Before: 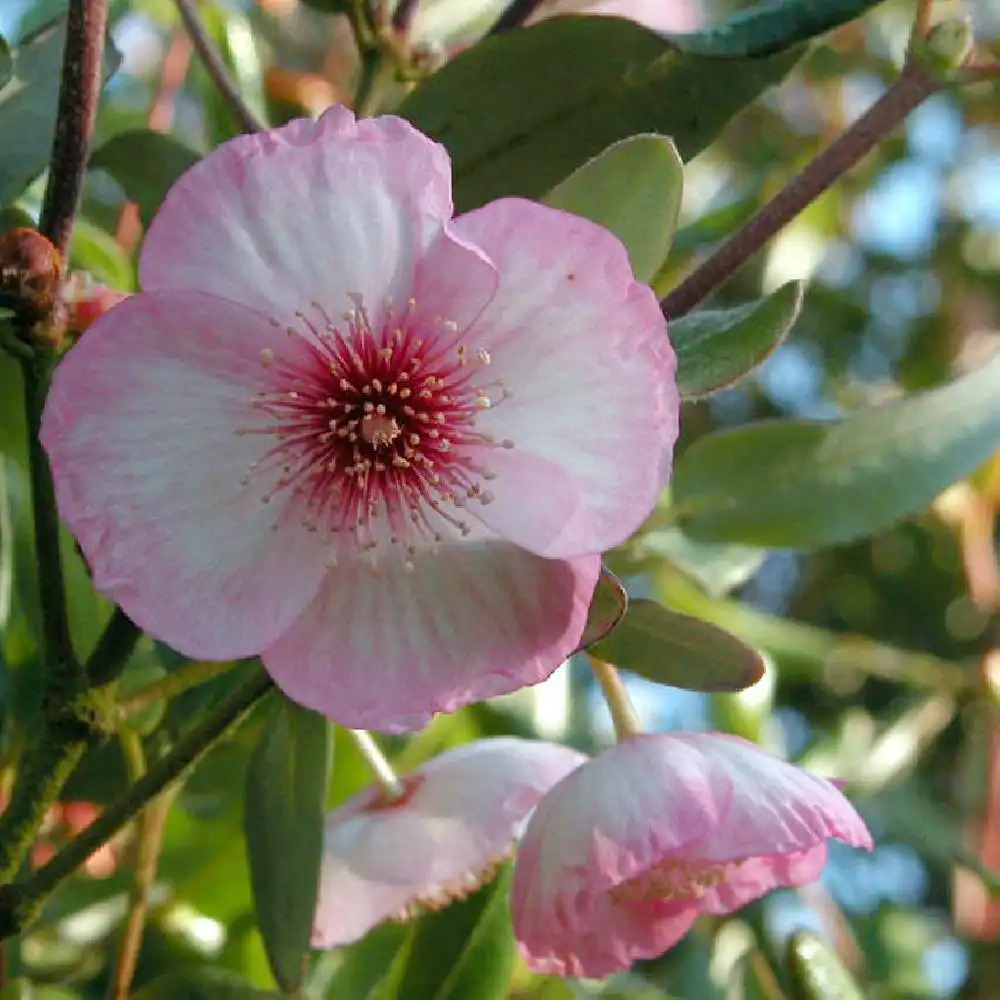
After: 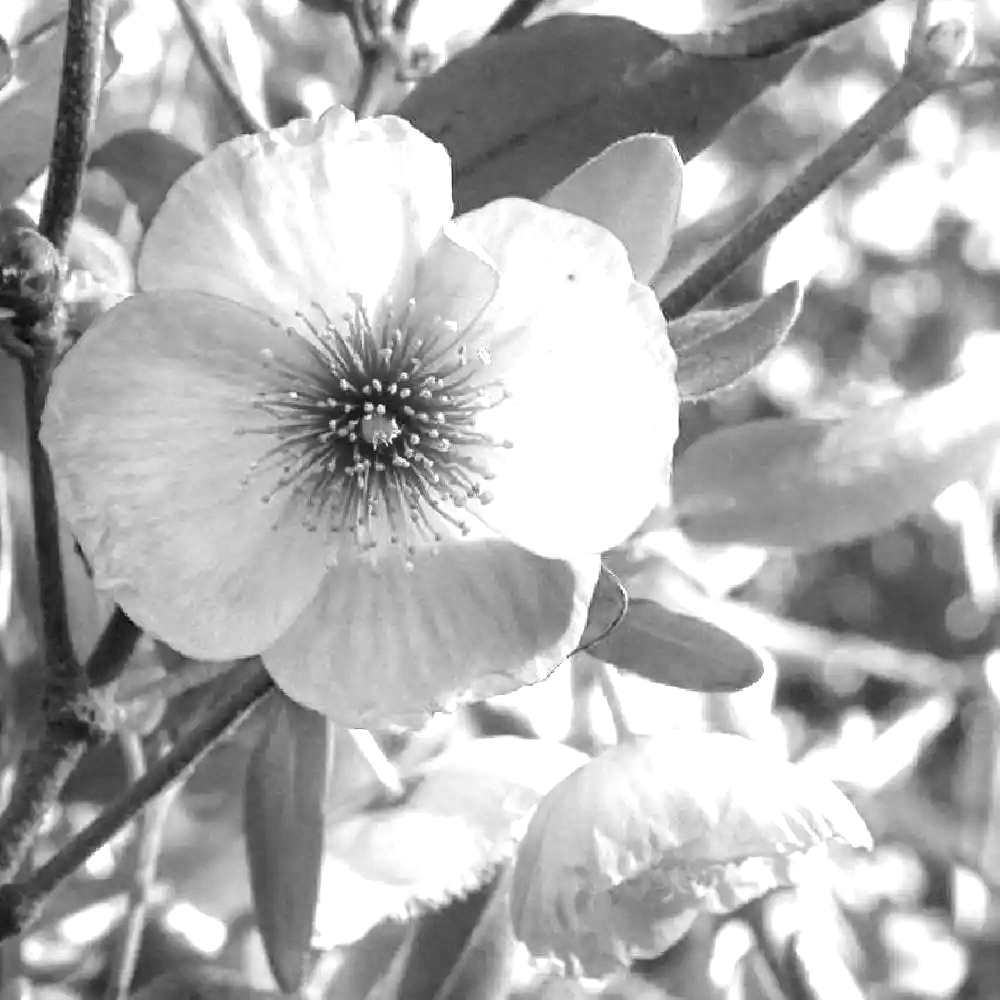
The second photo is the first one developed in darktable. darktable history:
color contrast: green-magenta contrast 0, blue-yellow contrast 0
exposure: black level correction 0, exposure 1.388 EV, compensate exposure bias true, compensate highlight preservation false
